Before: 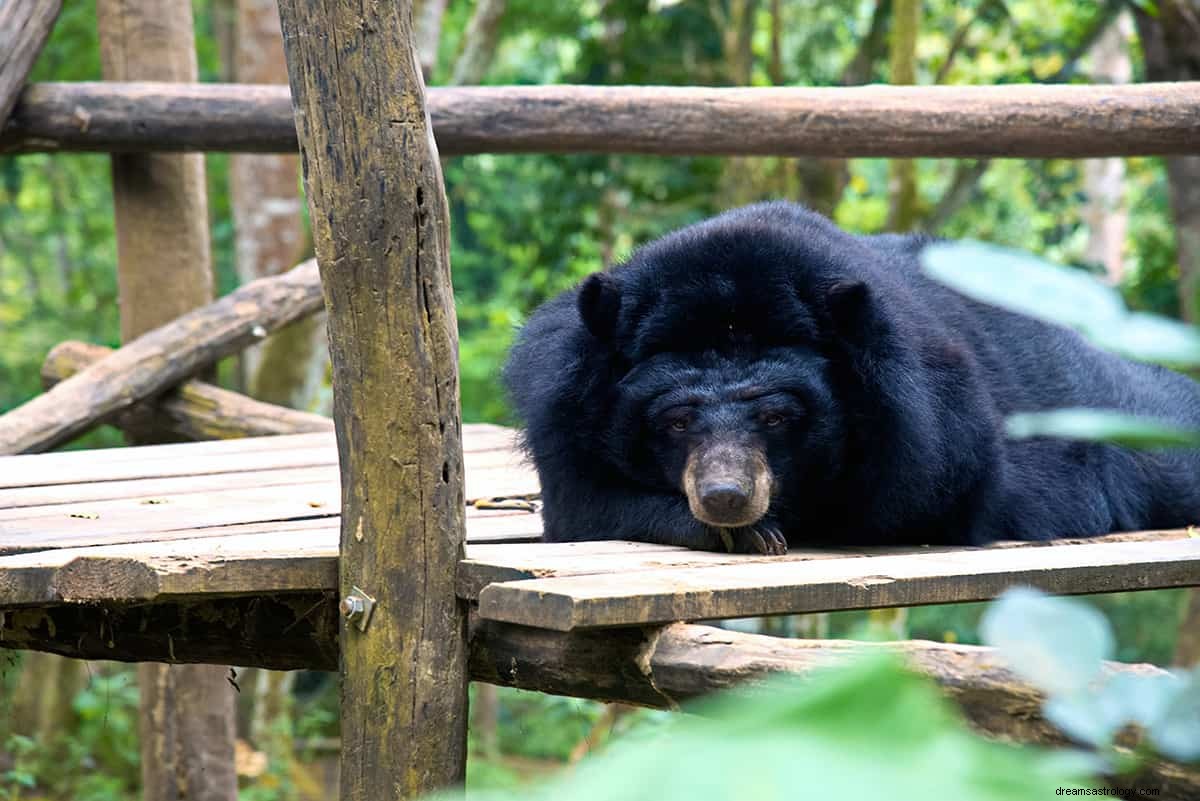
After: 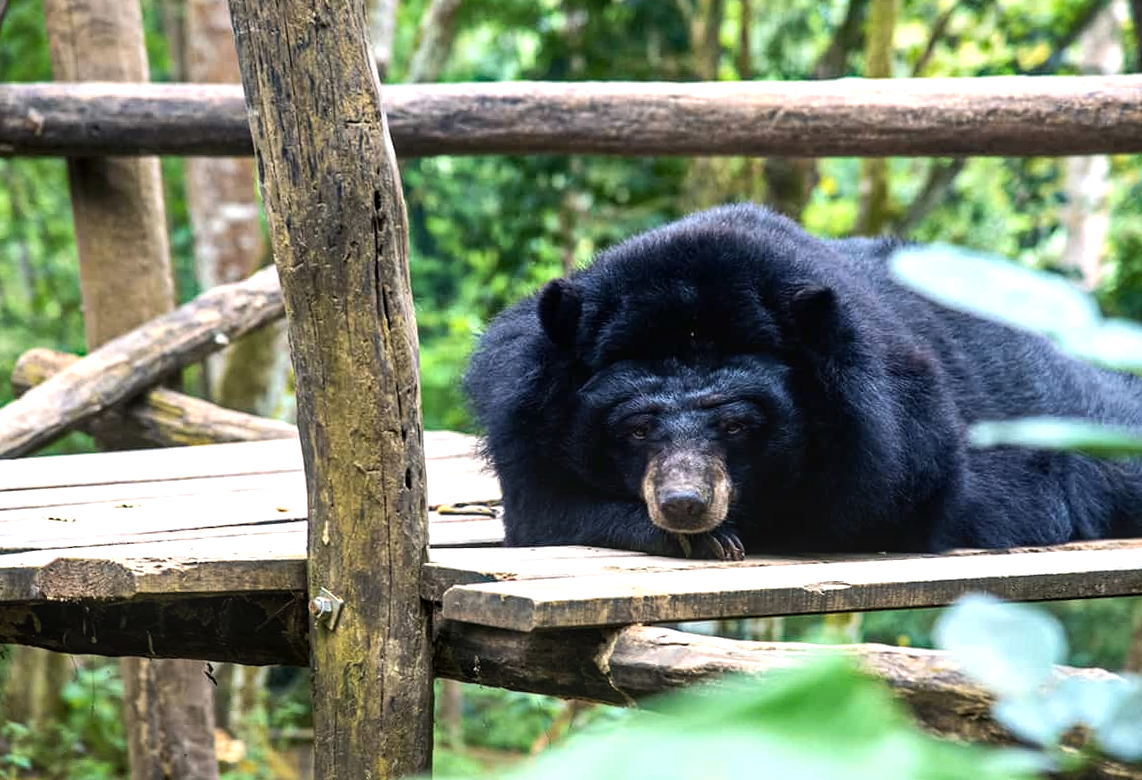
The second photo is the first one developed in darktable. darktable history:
tone equalizer: -8 EV -0.417 EV, -7 EV -0.389 EV, -6 EV -0.333 EV, -5 EV -0.222 EV, -3 EV 0.222 EV, -2 EV 0.333 EV, -1 EV 0.389 EV, +0 EV 0.417 EV, edges refinement/feathering 500, mask exposure compensation -1.57 EV, preserve details no
rotate and perspective: rotation 0.074°, lens shift (vertical) 0.096, lens shift (horizontal) -0.041, crop left 0.043, crop right 0.952, crop top 0.024, crop bottom 0.979
local contrast: on, module defaults
